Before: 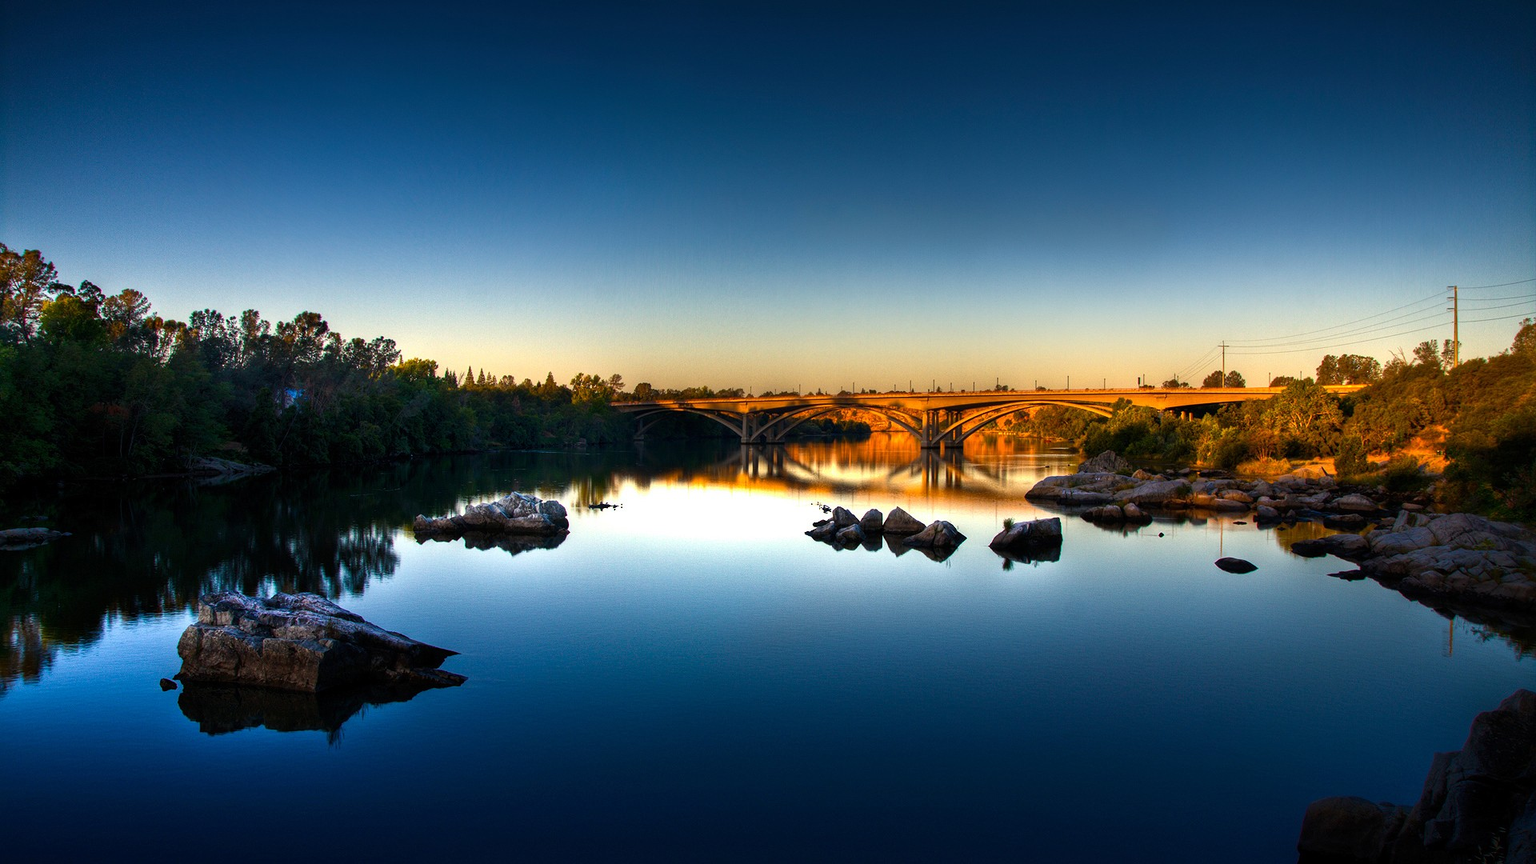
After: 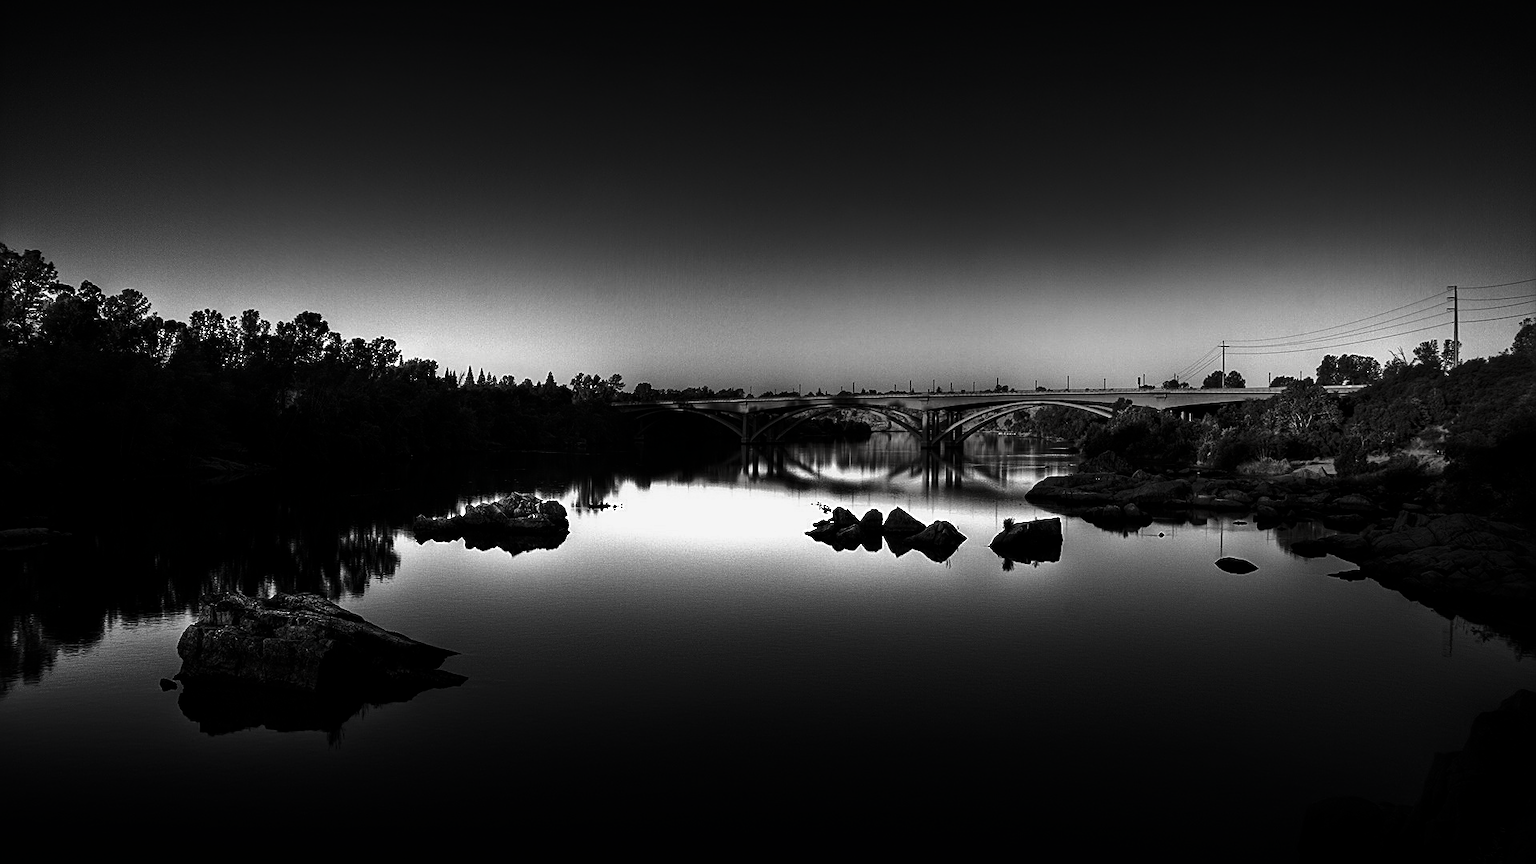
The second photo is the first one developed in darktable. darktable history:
sharpen: on, module defaults
contrast brightness saturation: contrast -0.032, brightness -0.588, saturation -0.989
